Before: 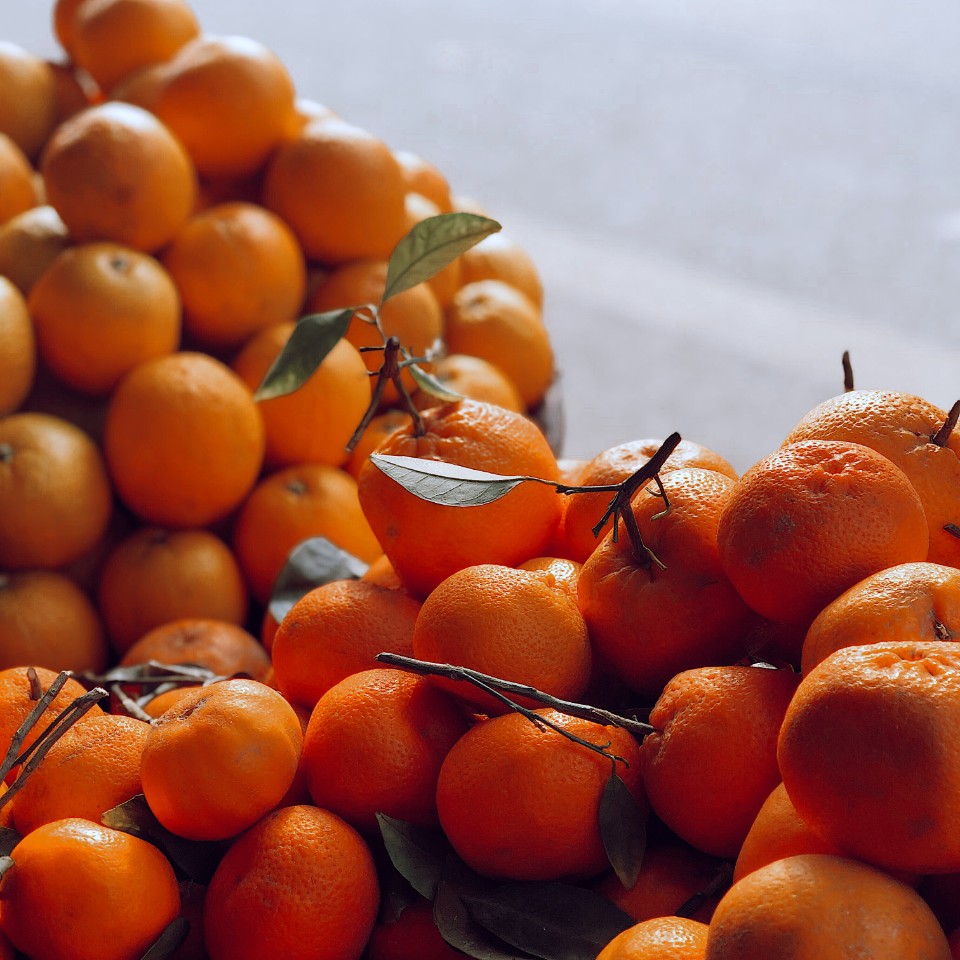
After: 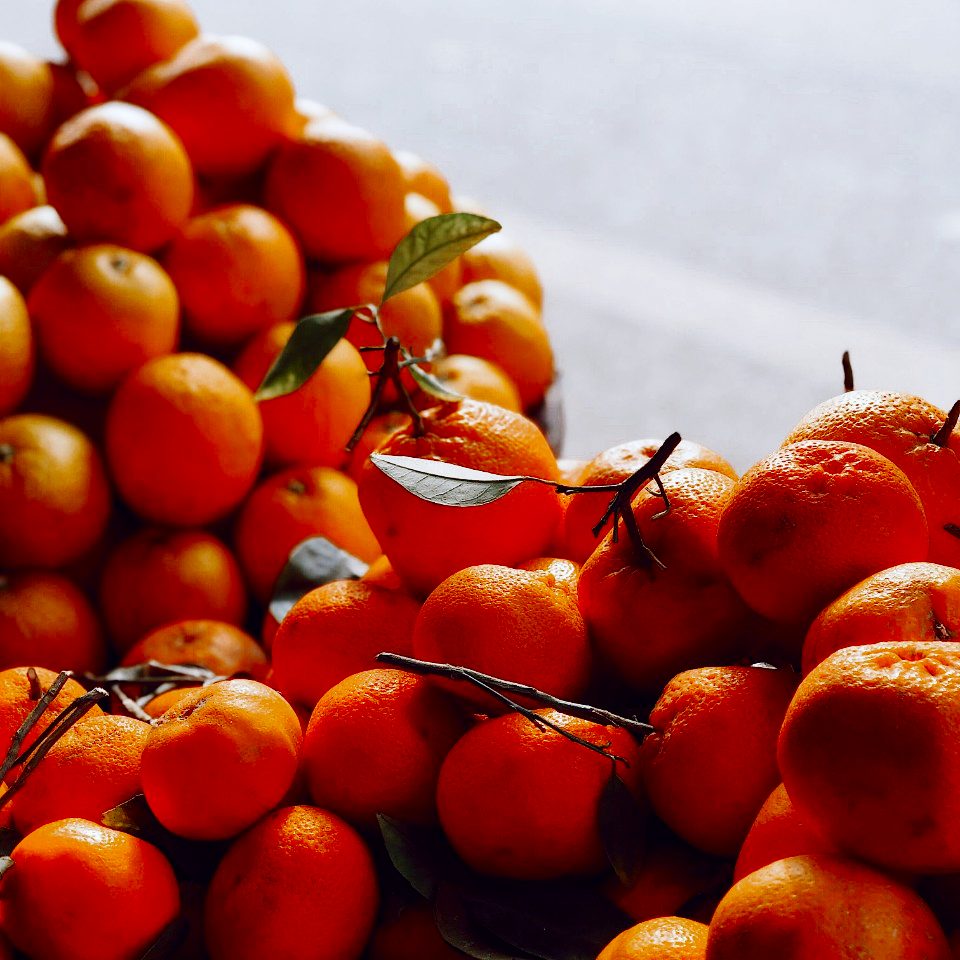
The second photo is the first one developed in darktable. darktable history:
contrast brightness saturation: brightness -0.2, saturation 0.08
base curve: curves: ch0 [(0, 0) (0.032, 0.025) (0.121, 0.166) (0.206, 0.329) (0.605, 0.79) (1, 1)], preserve colors none
